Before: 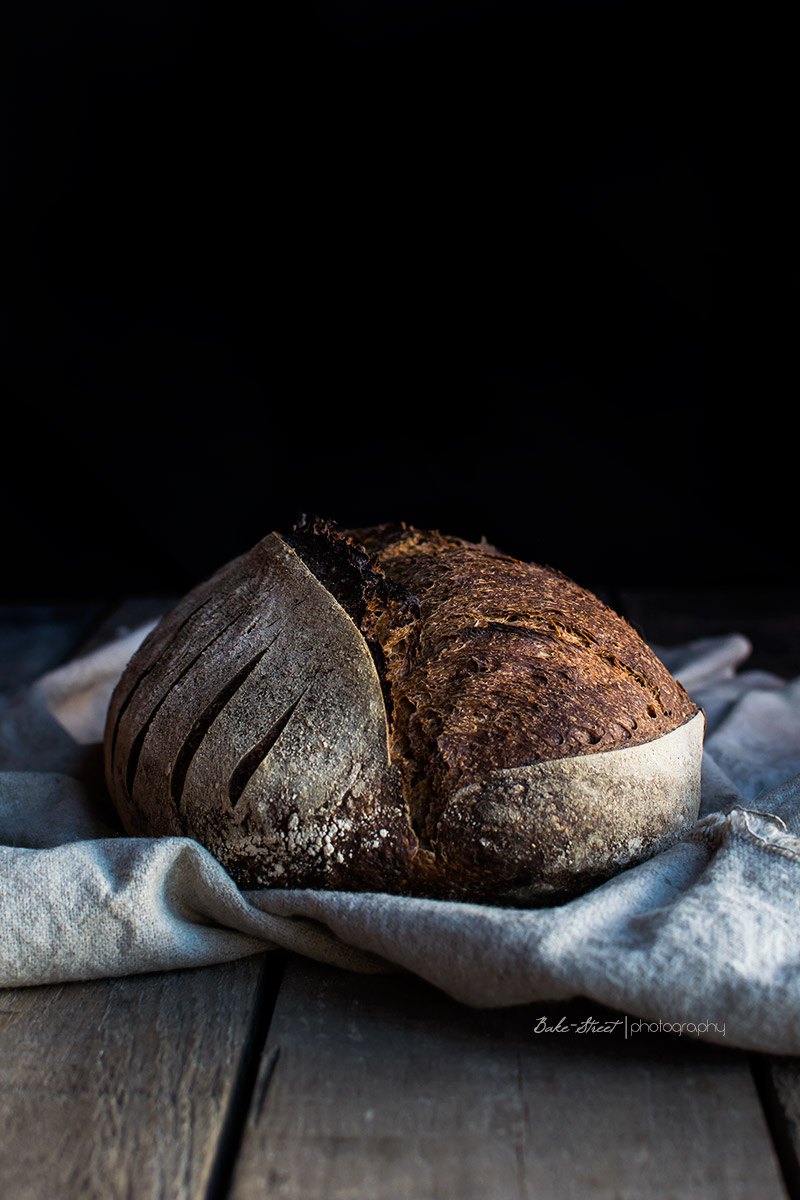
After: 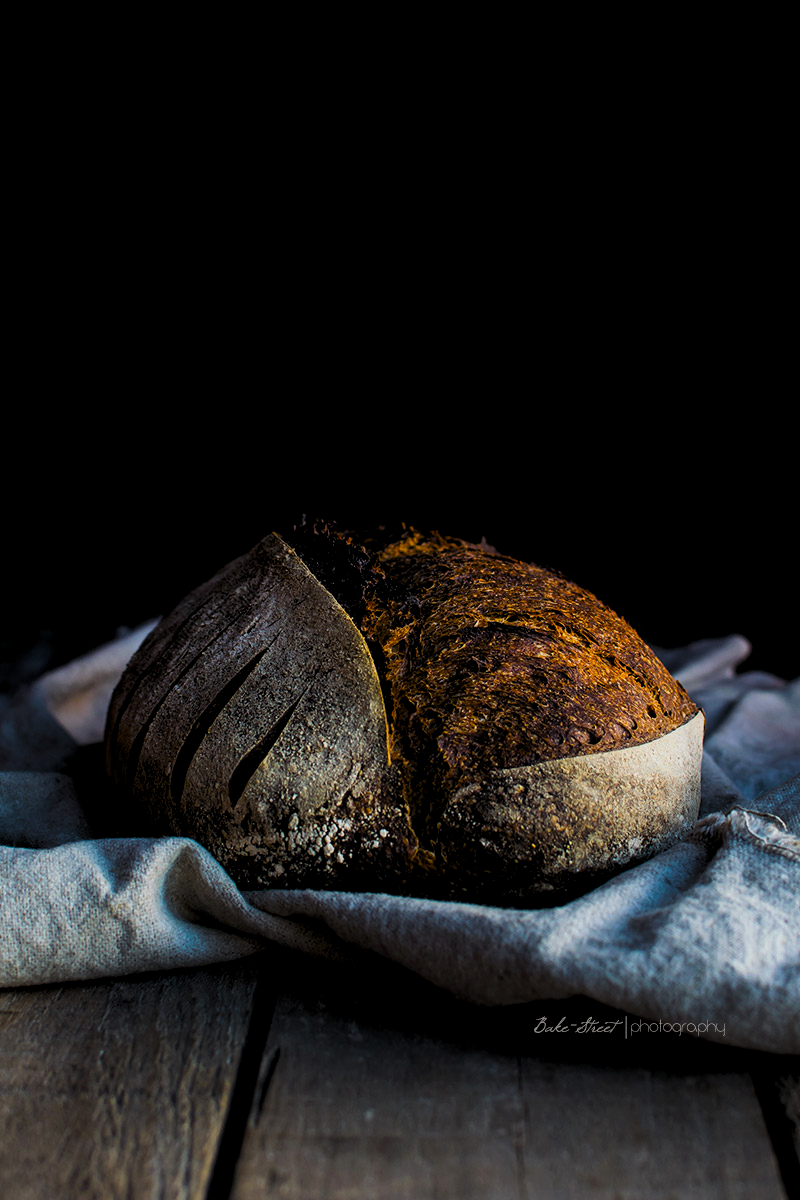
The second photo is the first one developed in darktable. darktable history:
color balance: input saturation 134.34%, contrast -10.04%, contrast fulcrum 19.67%, output saturation 133.51%
levels: levels [0.116, 0.574, 1]
